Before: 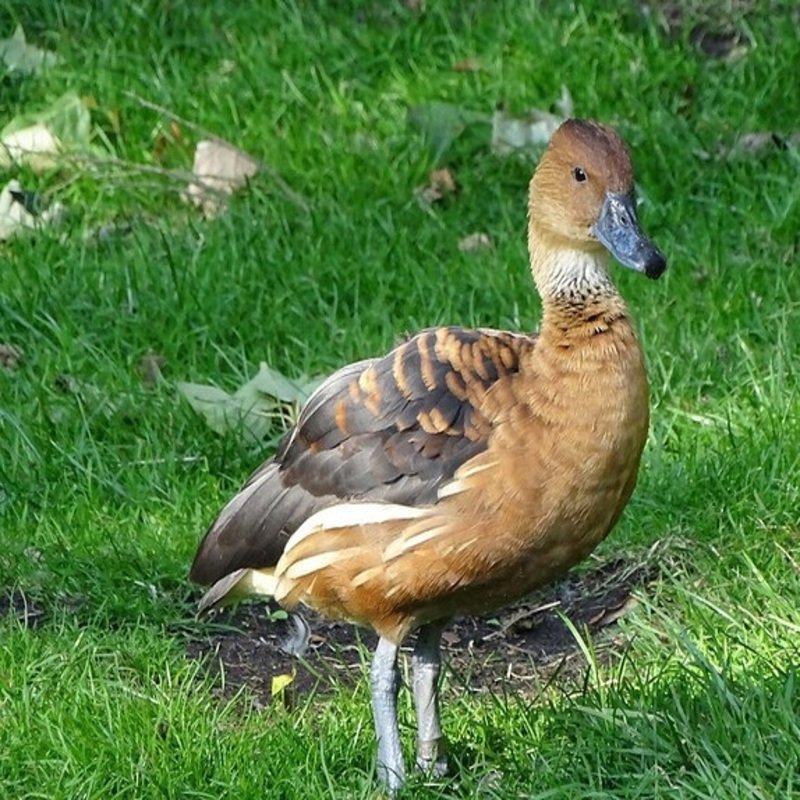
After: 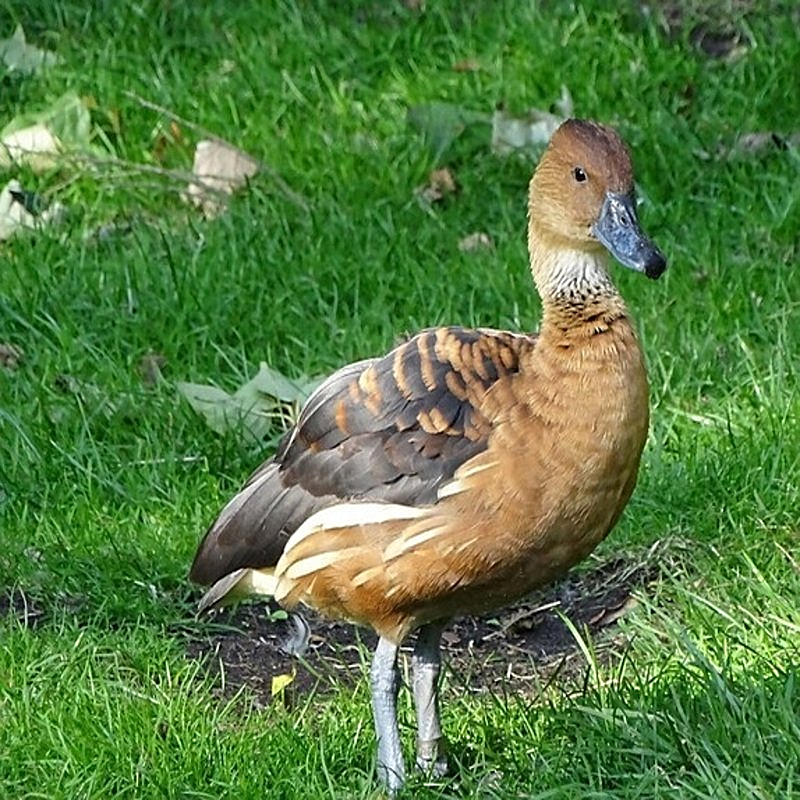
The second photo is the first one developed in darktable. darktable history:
shadows and highlights: shadows -41.13, highlights 63.81, soften with gaussian
sharpen: on, module defaults
